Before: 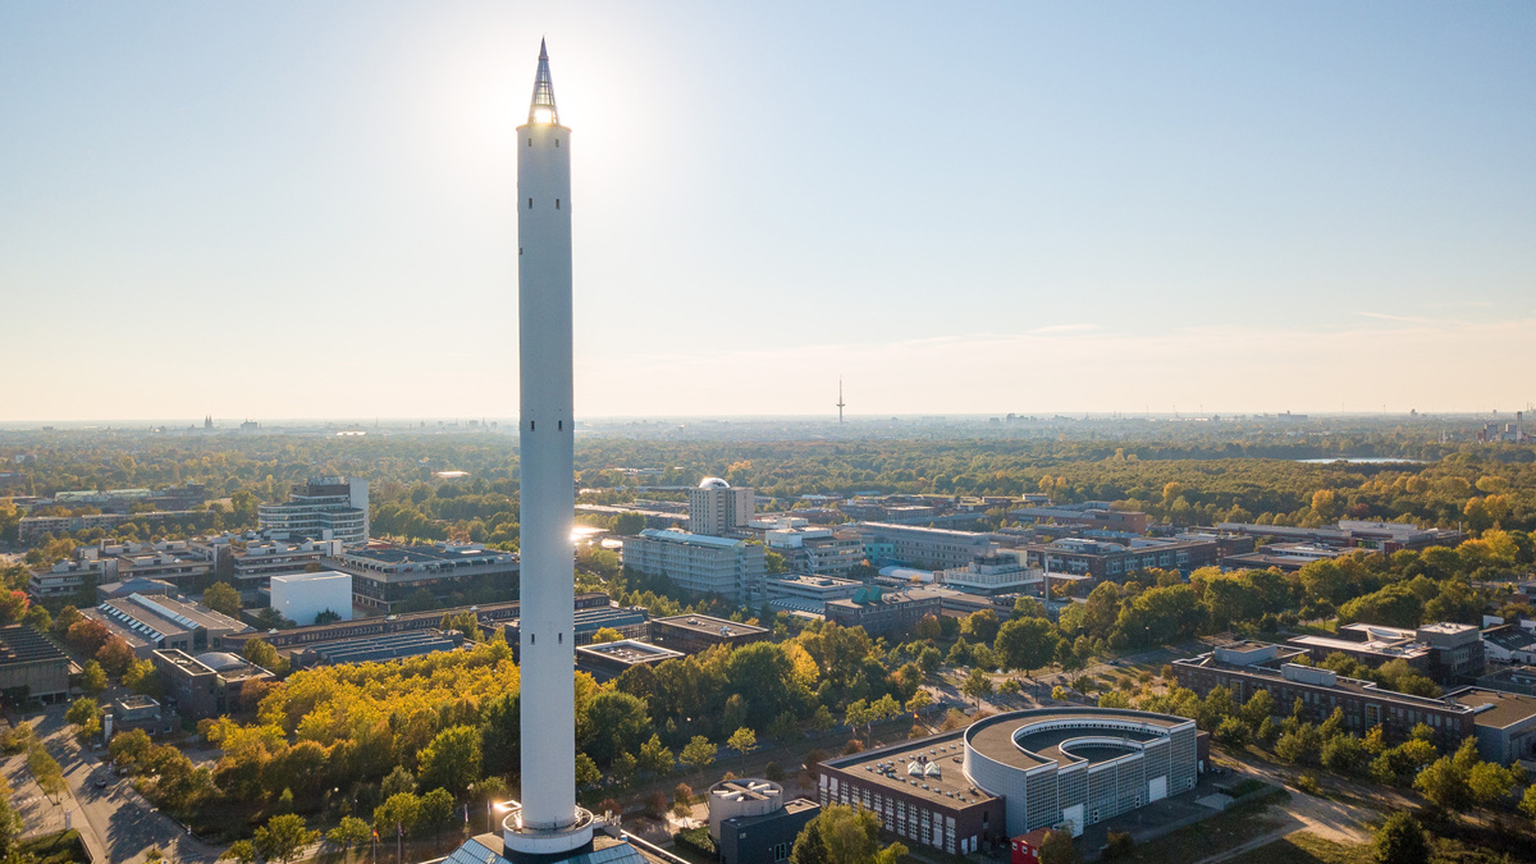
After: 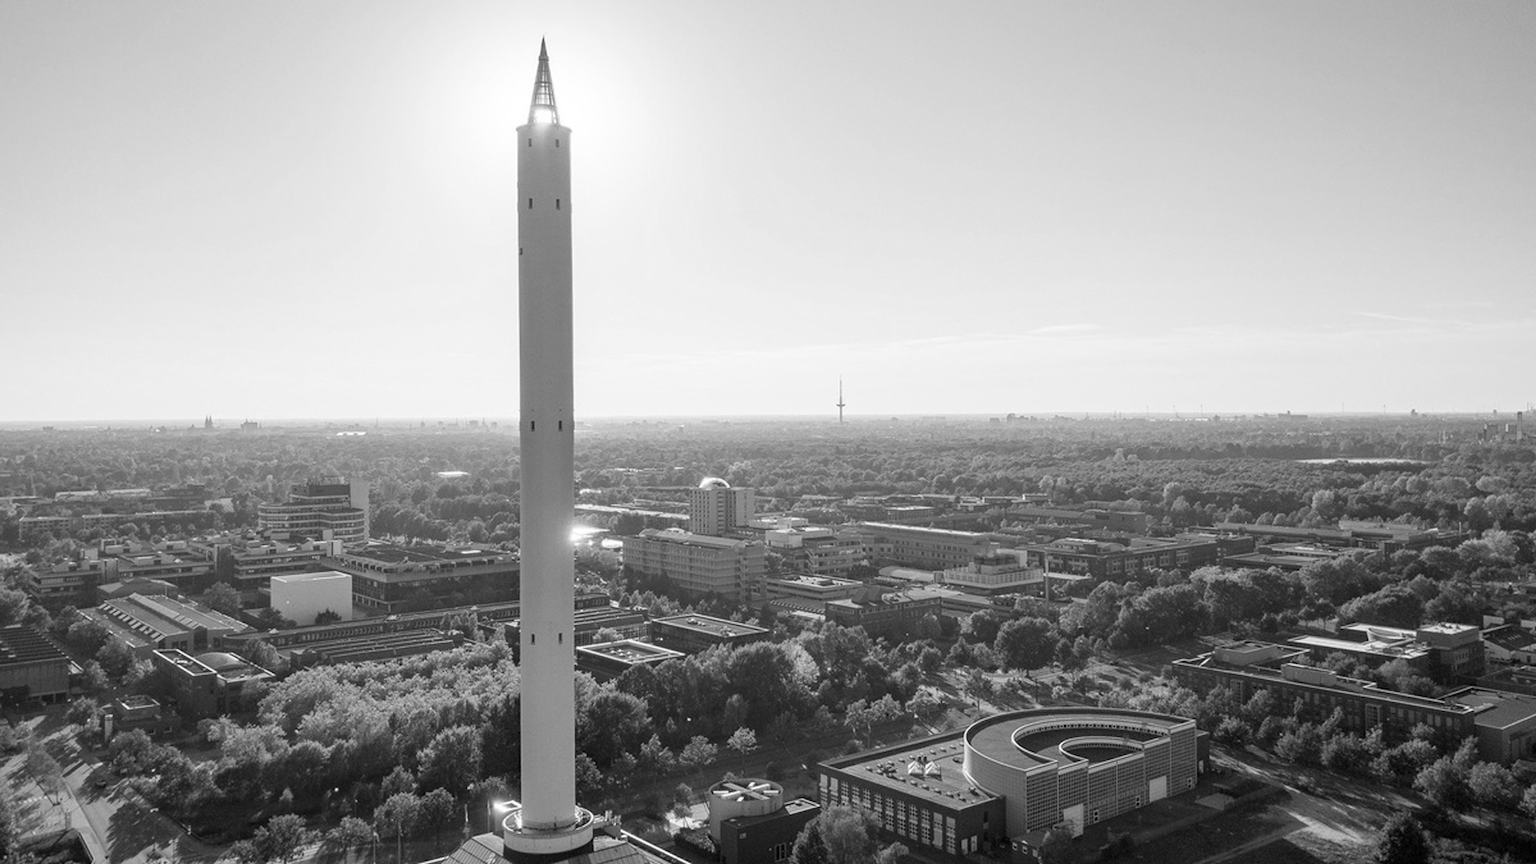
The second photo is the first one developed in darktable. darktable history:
monochrome: on, module defaults
levels: levels [0, 0.51, 1]
